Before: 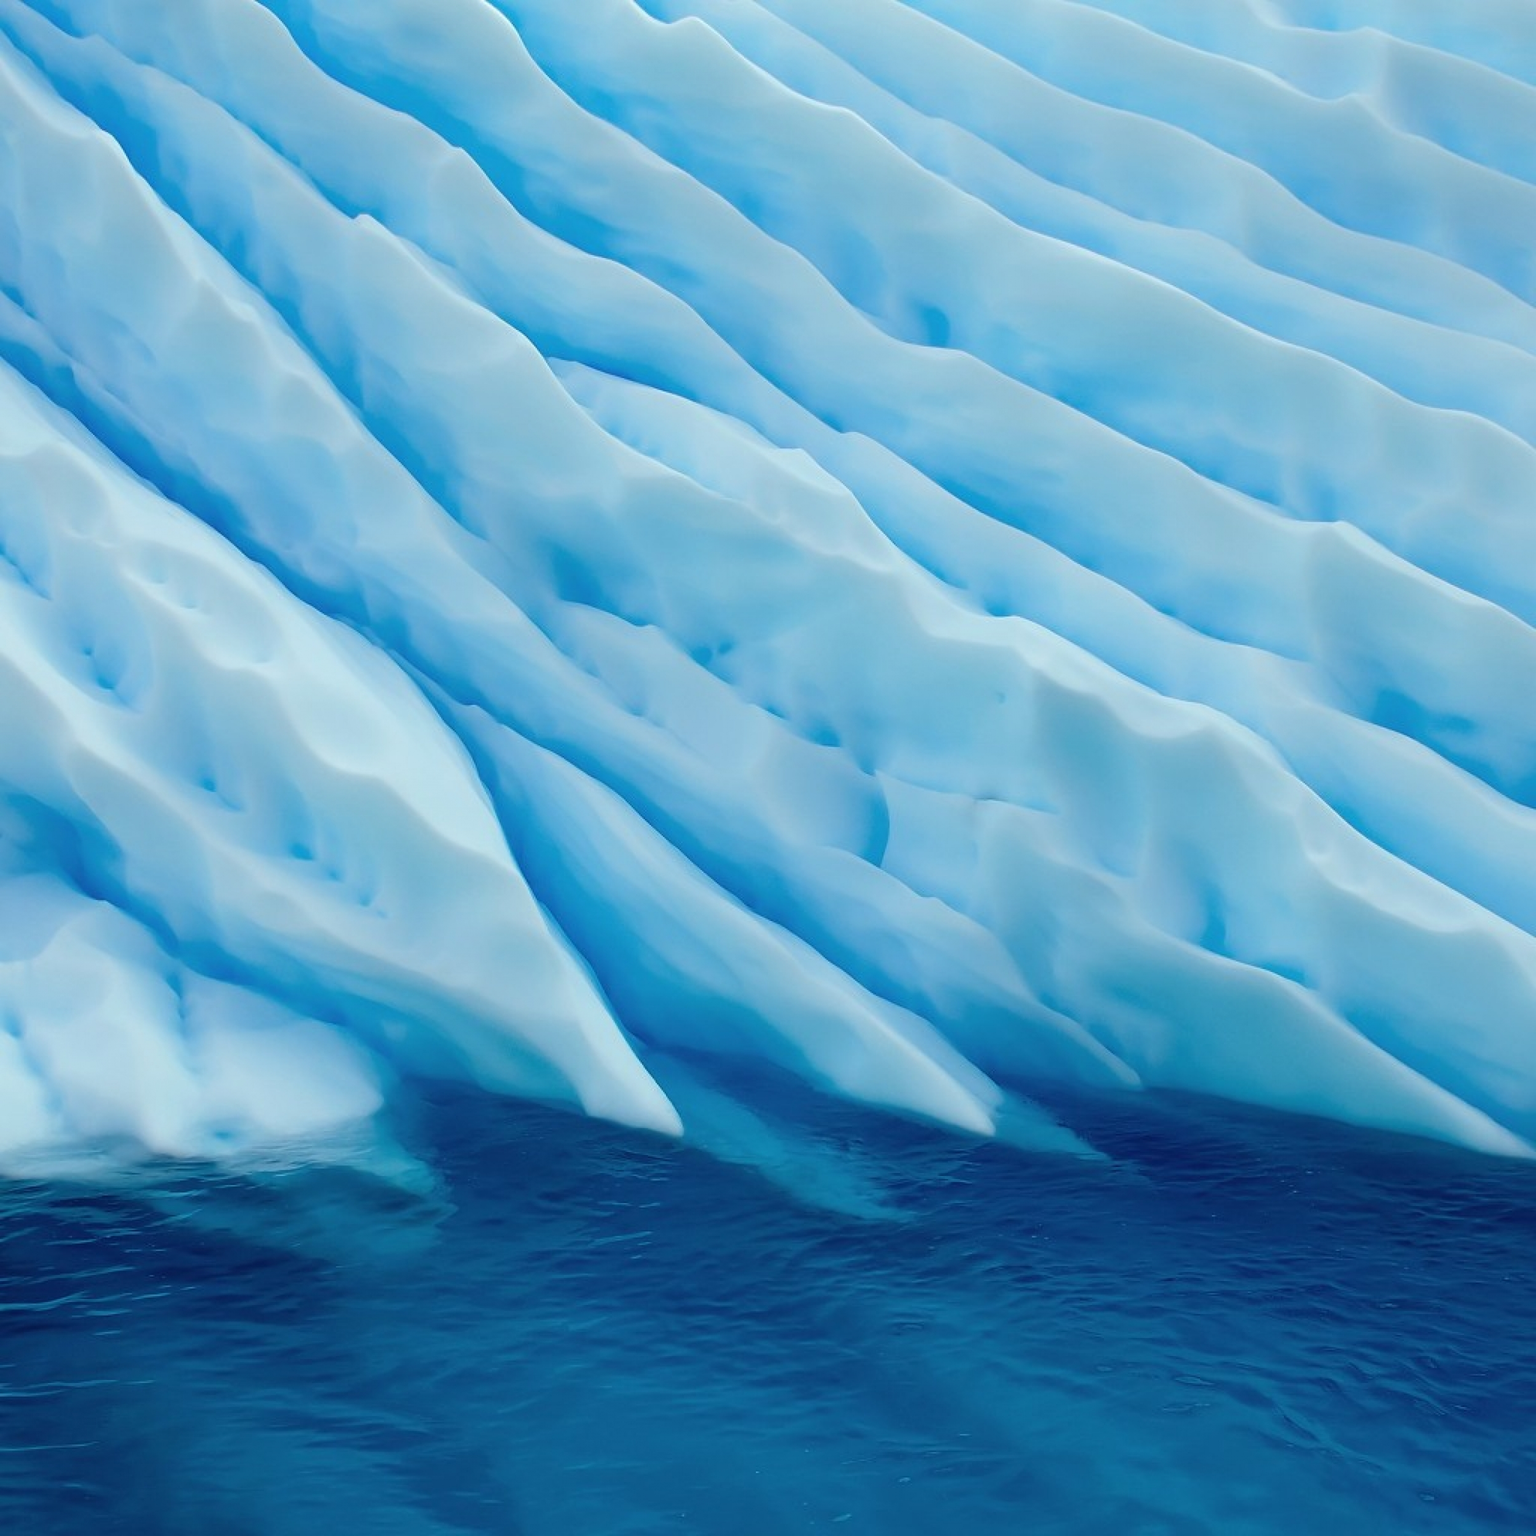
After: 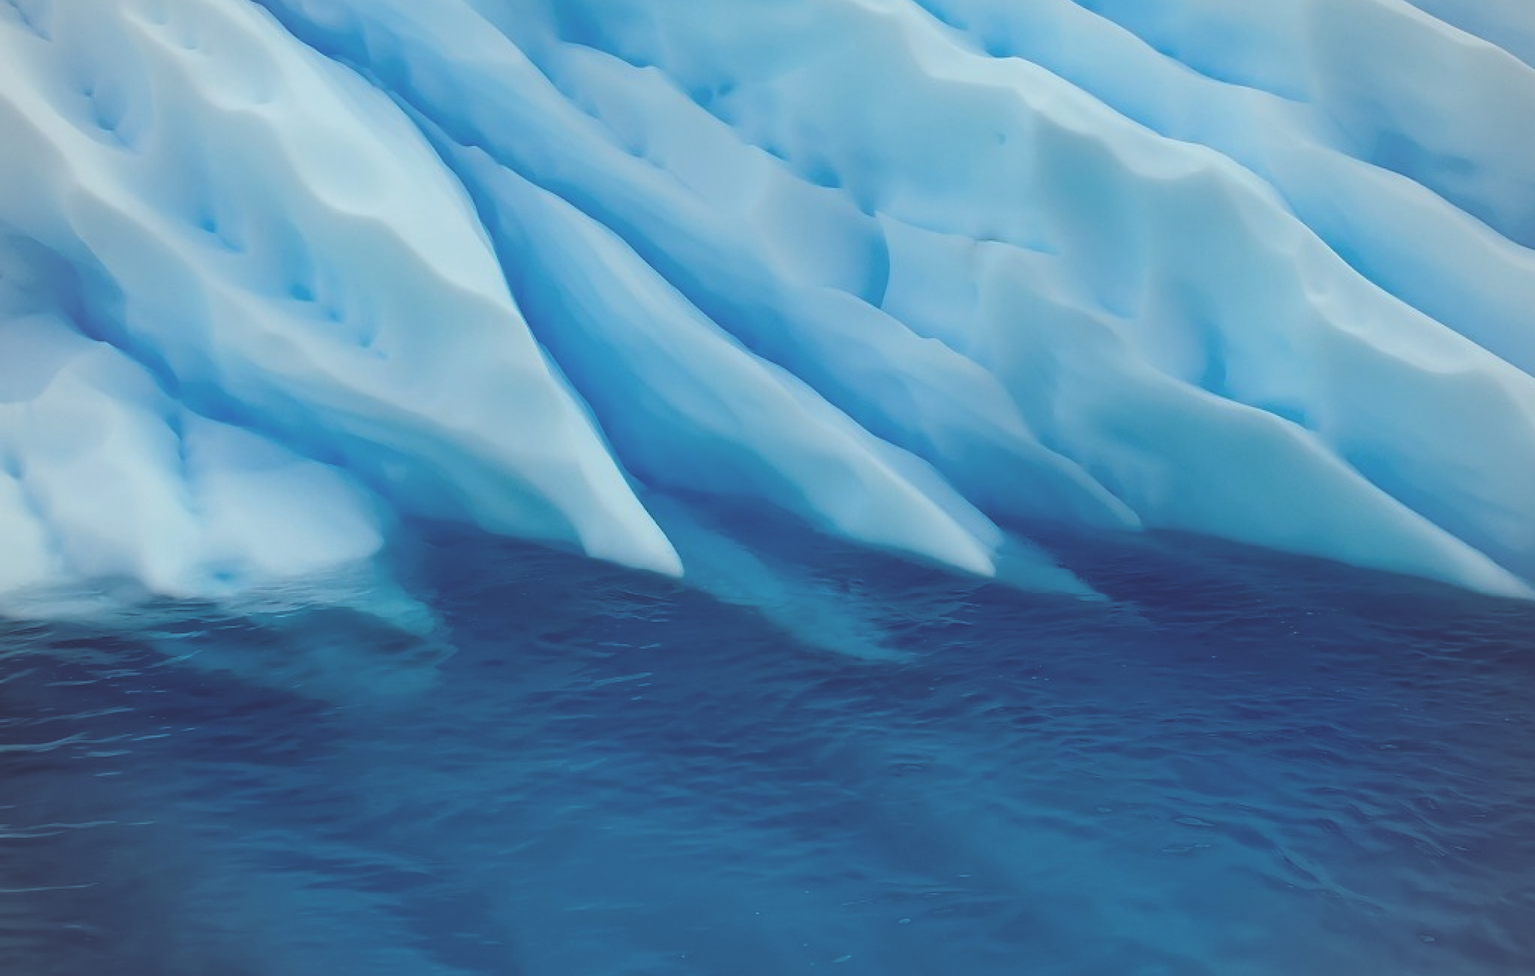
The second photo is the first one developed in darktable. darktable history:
vignetting: brightness -0.167
white balance: emerald 1
crop and rotate: top 36.435%
exposure: black level correction -0.025, exposure -0.117 EV, compensate highlight preservation false
